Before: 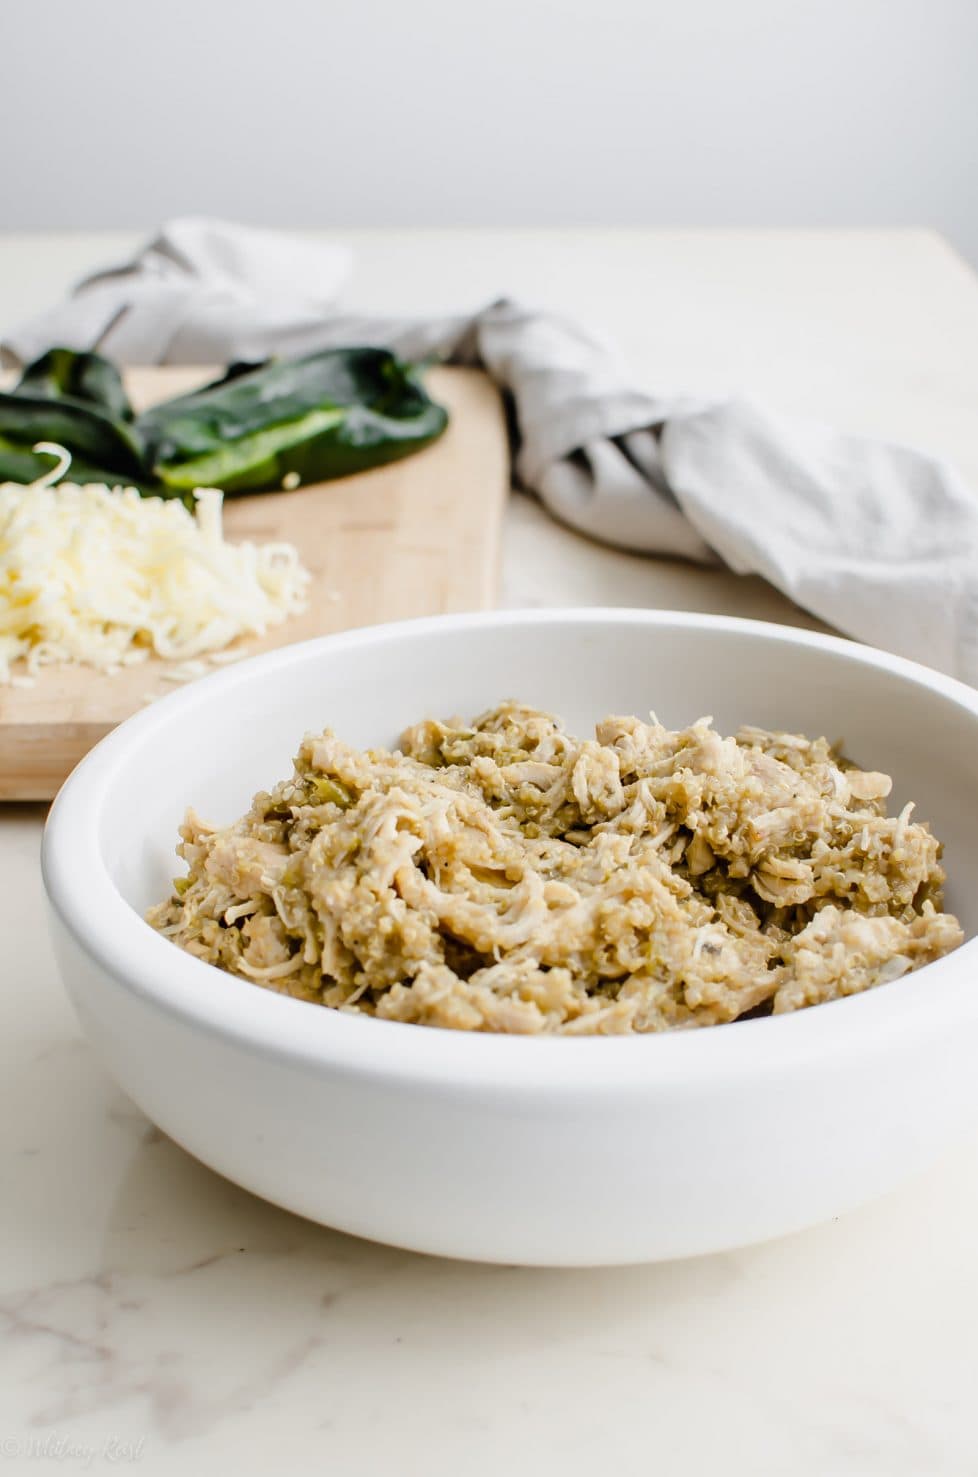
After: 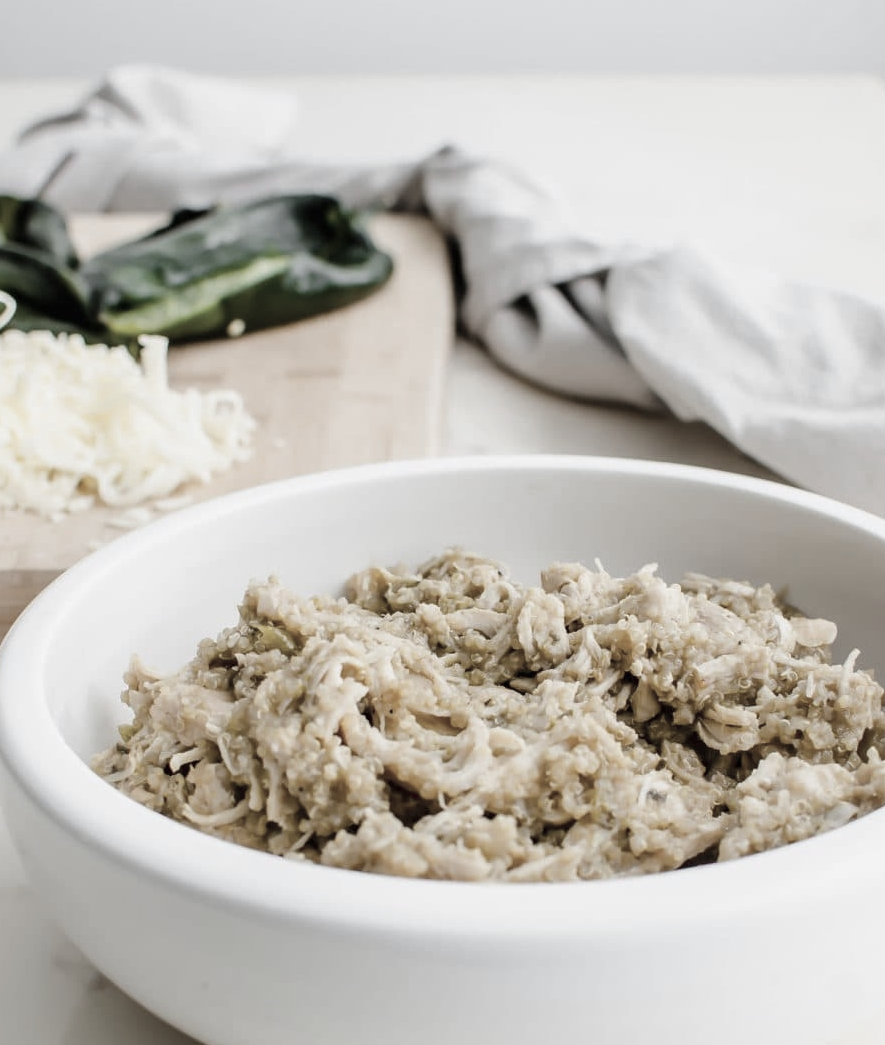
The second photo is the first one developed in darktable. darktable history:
color correction: highlights b* 0.03, saturation 0.985
color zones: curves: ch0 [(0, 0.6) (0.129, 0.508) (0.193, 0.483) (0.429, 0.5) (0.571, 0.5) (0.714, 0.5) (0.857, 0.5) (1, 0.6)]; ch1 [(0, 0.481) (0.112, 0.245) (0.213, 0.223) (0.429, 0.233) (0.571, 0.231) (0.683, 0.242) (0.857, 0.296) (1, 0.481)]
crop: left 5.712%, top 10.369%, right 3.709%, bottom 18.819%
